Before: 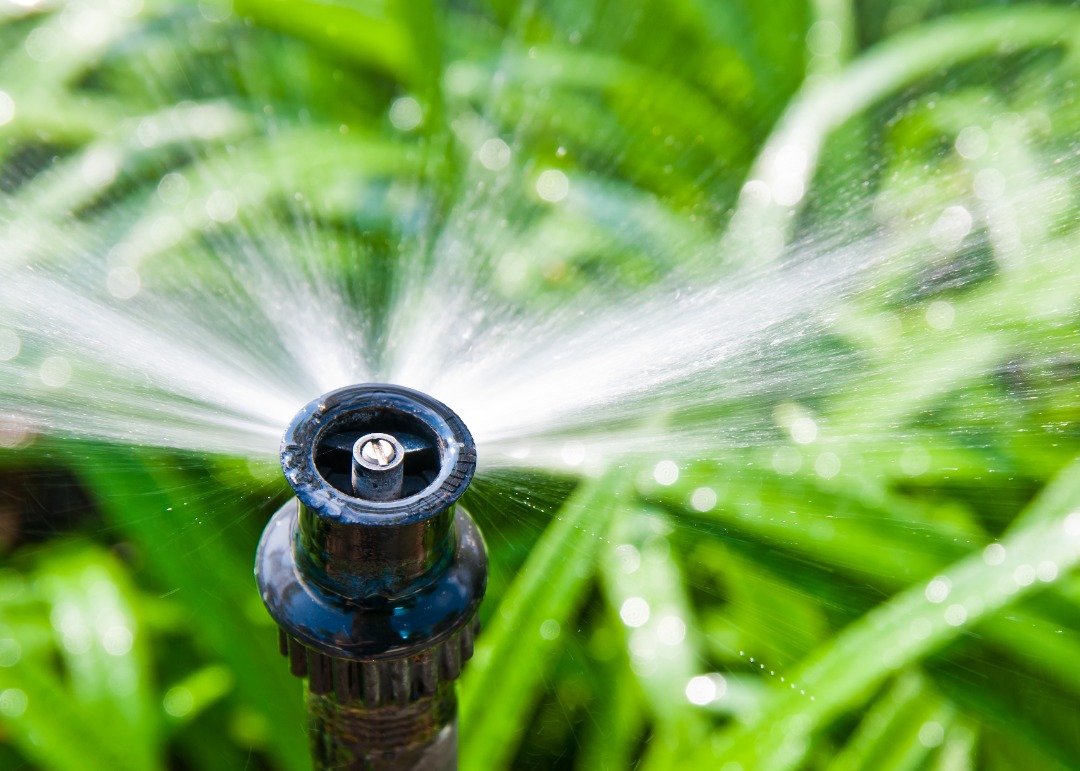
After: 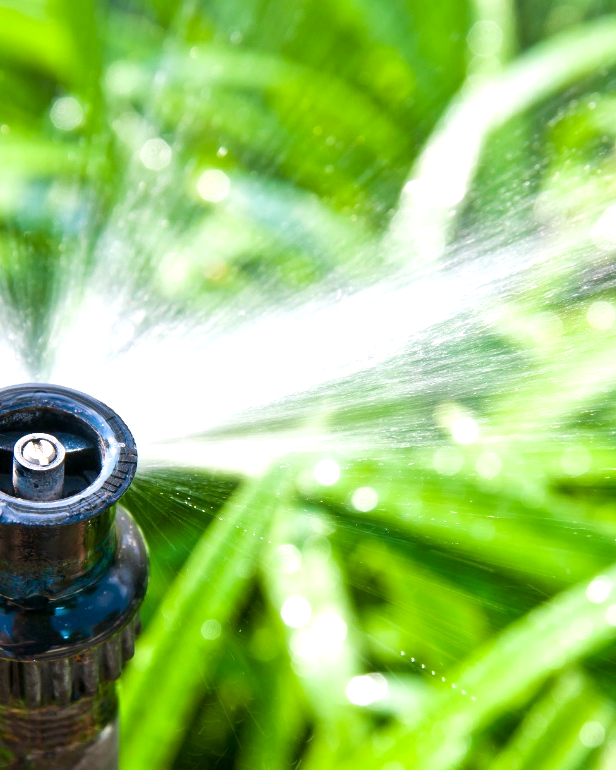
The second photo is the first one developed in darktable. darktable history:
crop: left 31.449%, top 0.01%, right 11.507%
exposure: black level correction 0.001, exposure 0.5 EV, compensate highlight preservation false
